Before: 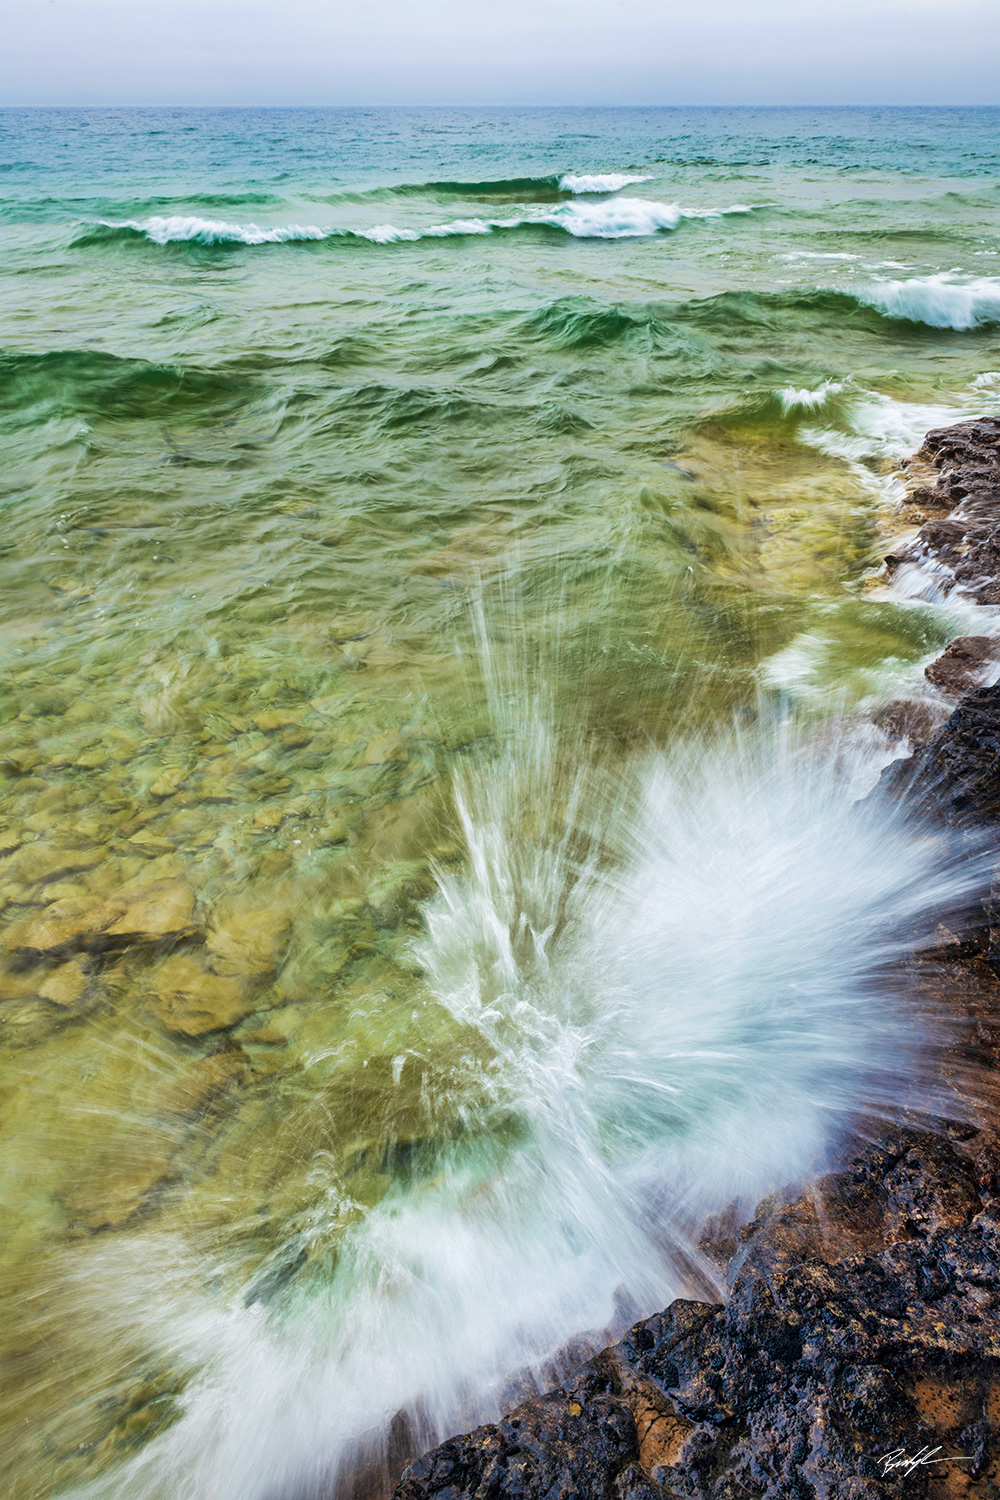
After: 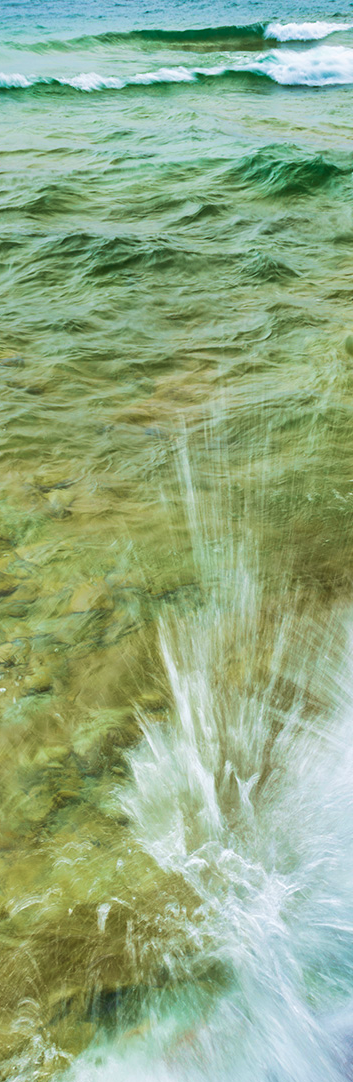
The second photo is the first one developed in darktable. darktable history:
crop and rotate: left 29.584%, top 10.158%, right 35.052%, bottom 17.697%
velvia: strength 29.44%
